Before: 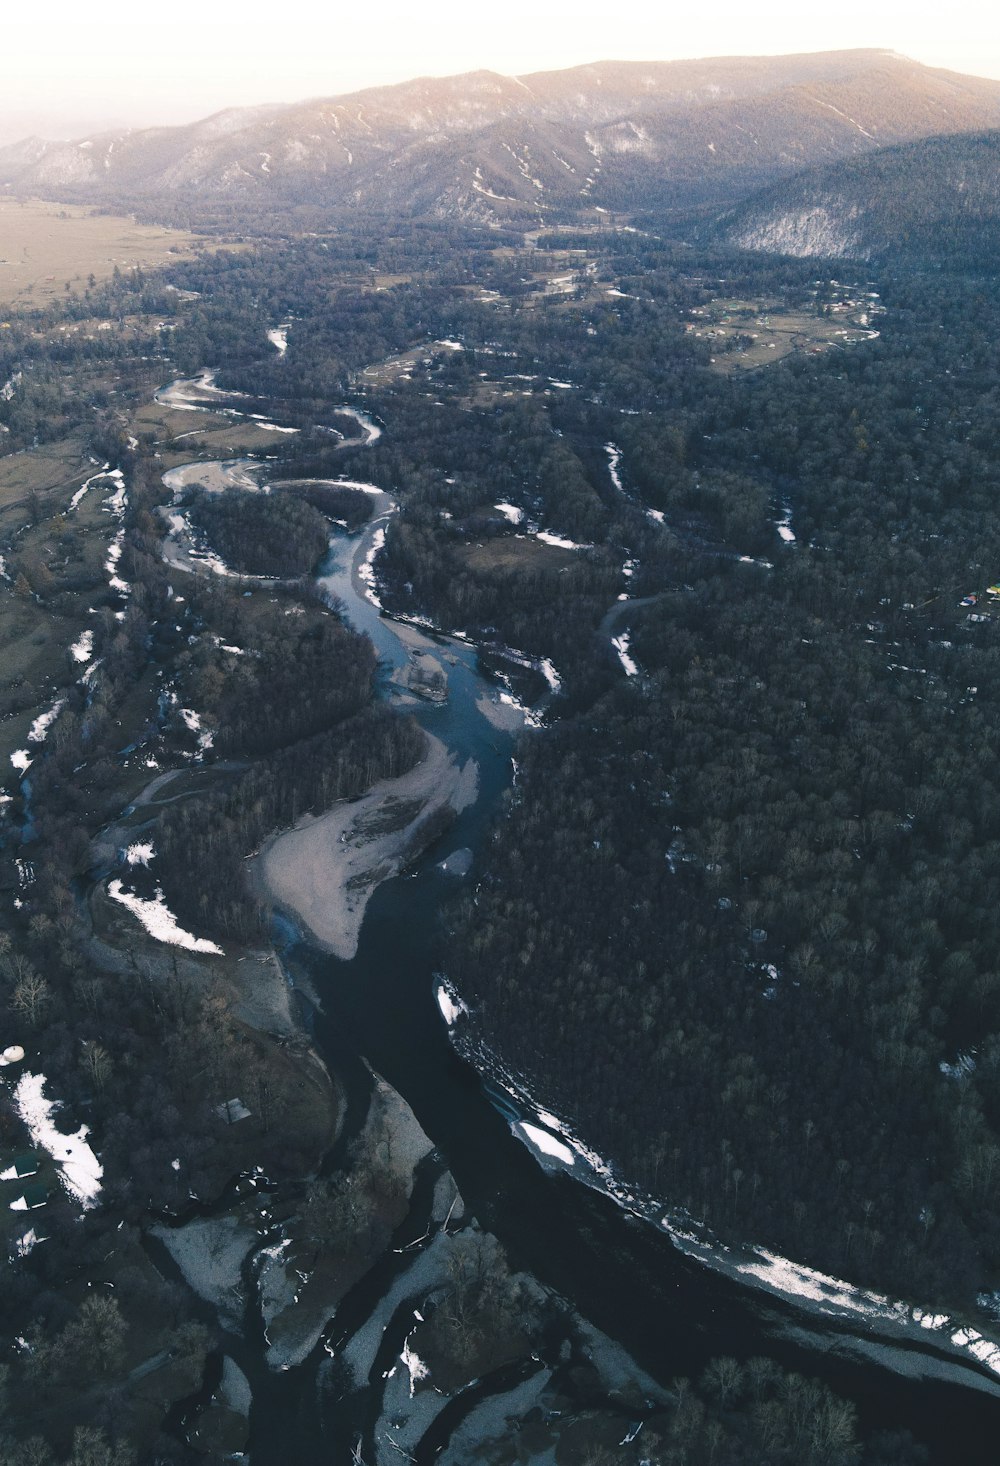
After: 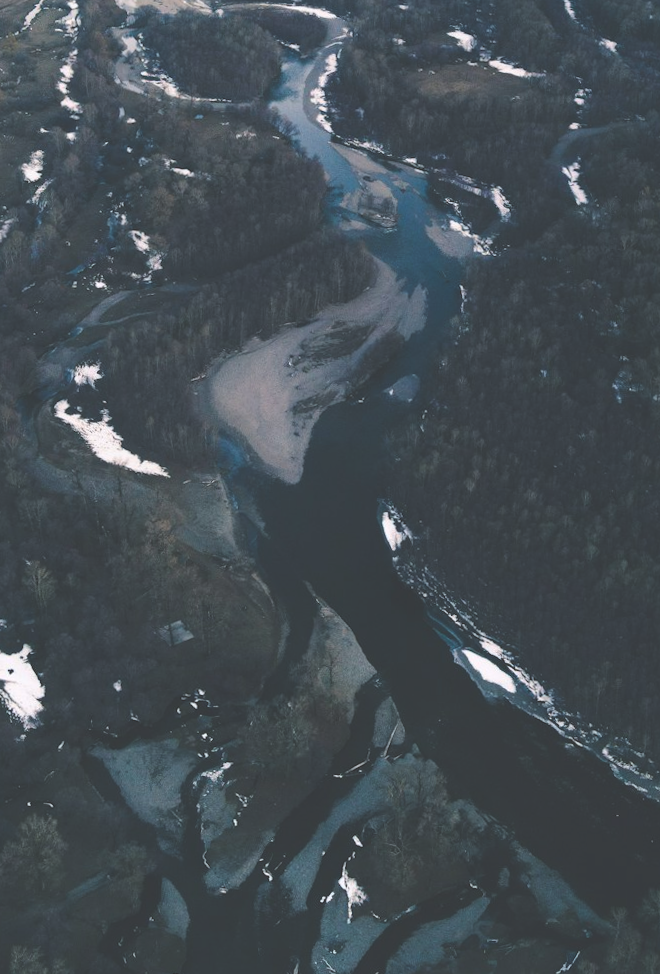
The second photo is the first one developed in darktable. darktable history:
crop and rotate: angle -0.983°, left 4.016%, top 31.833%, right 28.301%
exposure: black level correction -0.031, compensate highlight preservation false
